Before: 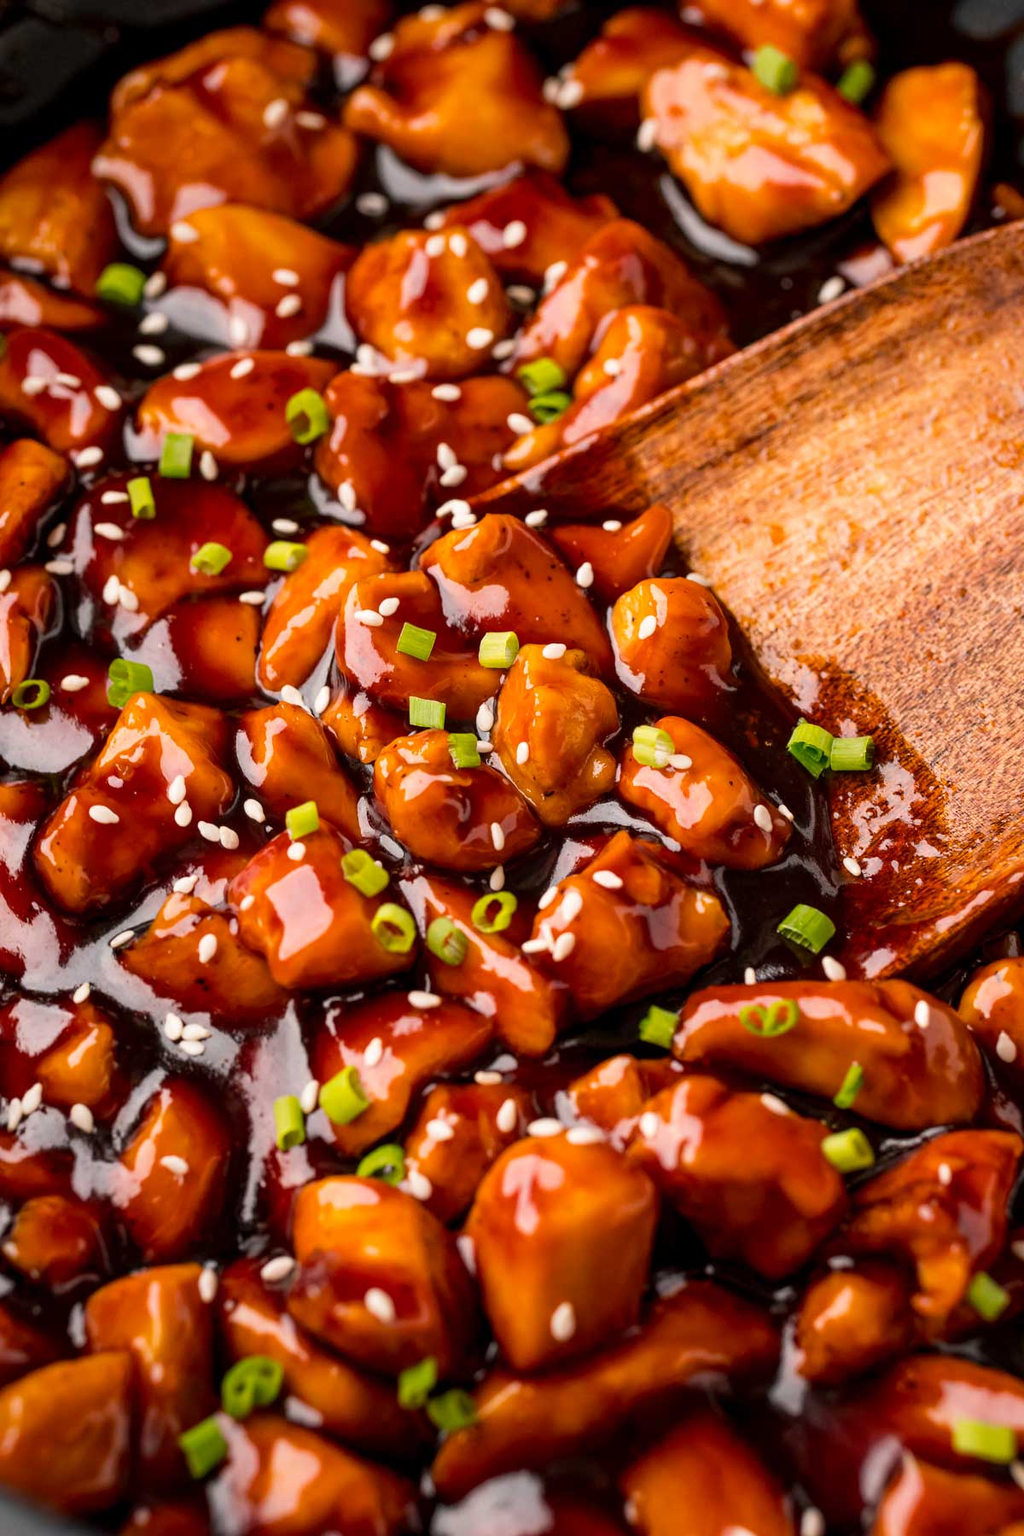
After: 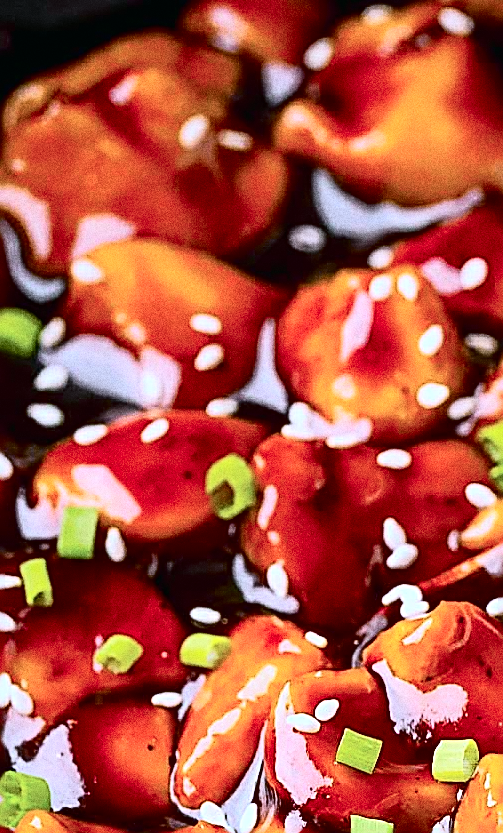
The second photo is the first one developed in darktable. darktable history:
crop and rotate: left 10.817%, top 0.062%, right 47.194%, bottom 53.626%
grain: coarseness 0.09 ISO, strength 40%
sharpen: amount 2
exposure: black level correction 0, exposure 0.5 EV, compensate exposure bias true, compensate highlight preservation false
tone curve: curves: ch0 [(0, 0.008) (0.081, 0.044) (0.177, 0.123) (0.283, 0.253) (0.416, 0.449) (0.495, 0.524) (0.661, 0.756) (0.796, 0.859) (1, 0.951)]; ch1 [(0, 0) (0.161, 0.092) (0.35, 0.33) (0.392, 0.392) (0.427, 0.426) (0.479, 0.472) (0.505, 0.5) (0.521, 0.524) (0.567, 0.564) (0.583, 0.588) (0.625, 0.627) (0.678, 0.733) (1, 1)]; ch2 [(0, 0) (0.346, 0.362) (0.404, 0.427) (0.502, 0.499) (0.531, 0.523) (0.544, 0.561) (0.58, 0.59) (0.629, 0.642) (0.717, 0.678) (1, 1)], color space Lab, independent channels, preserve colors none
white balance: red 0.871, blue 1.249
